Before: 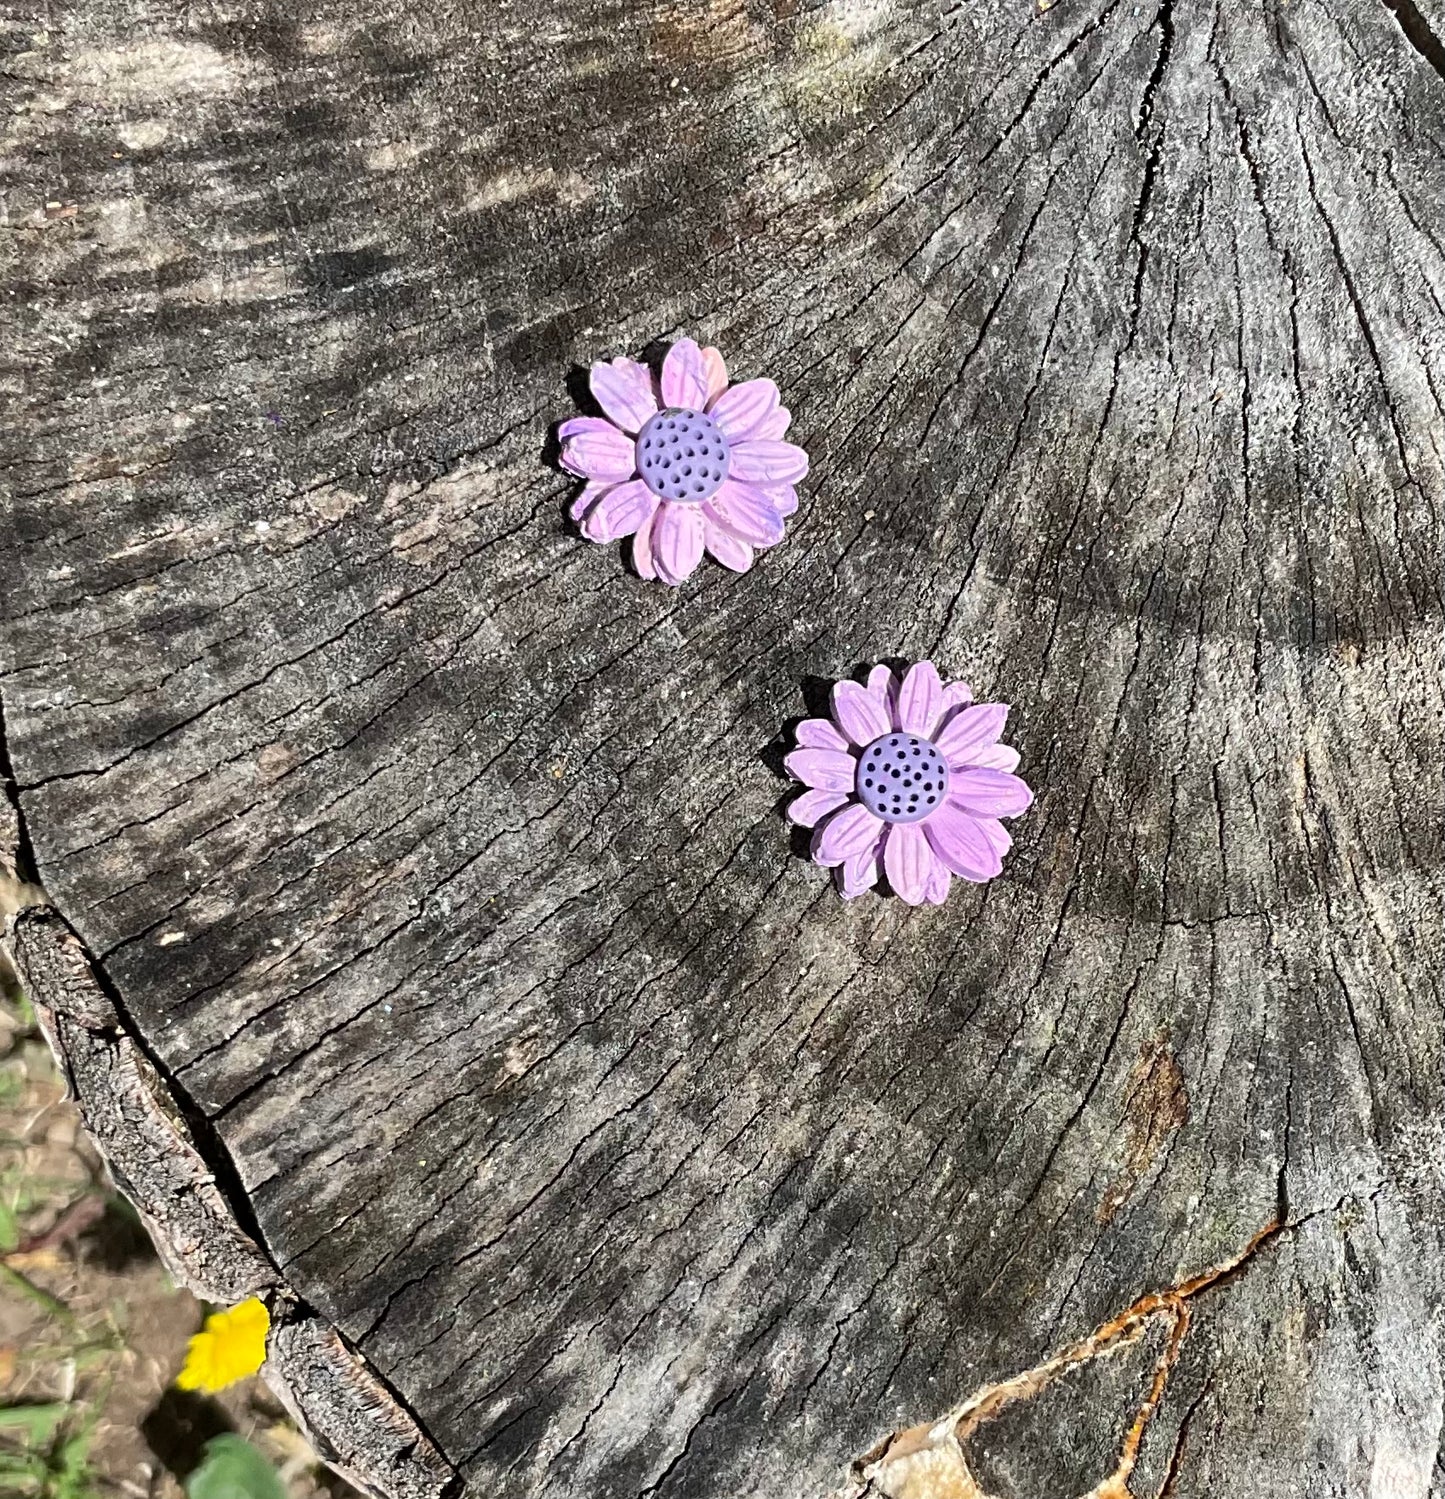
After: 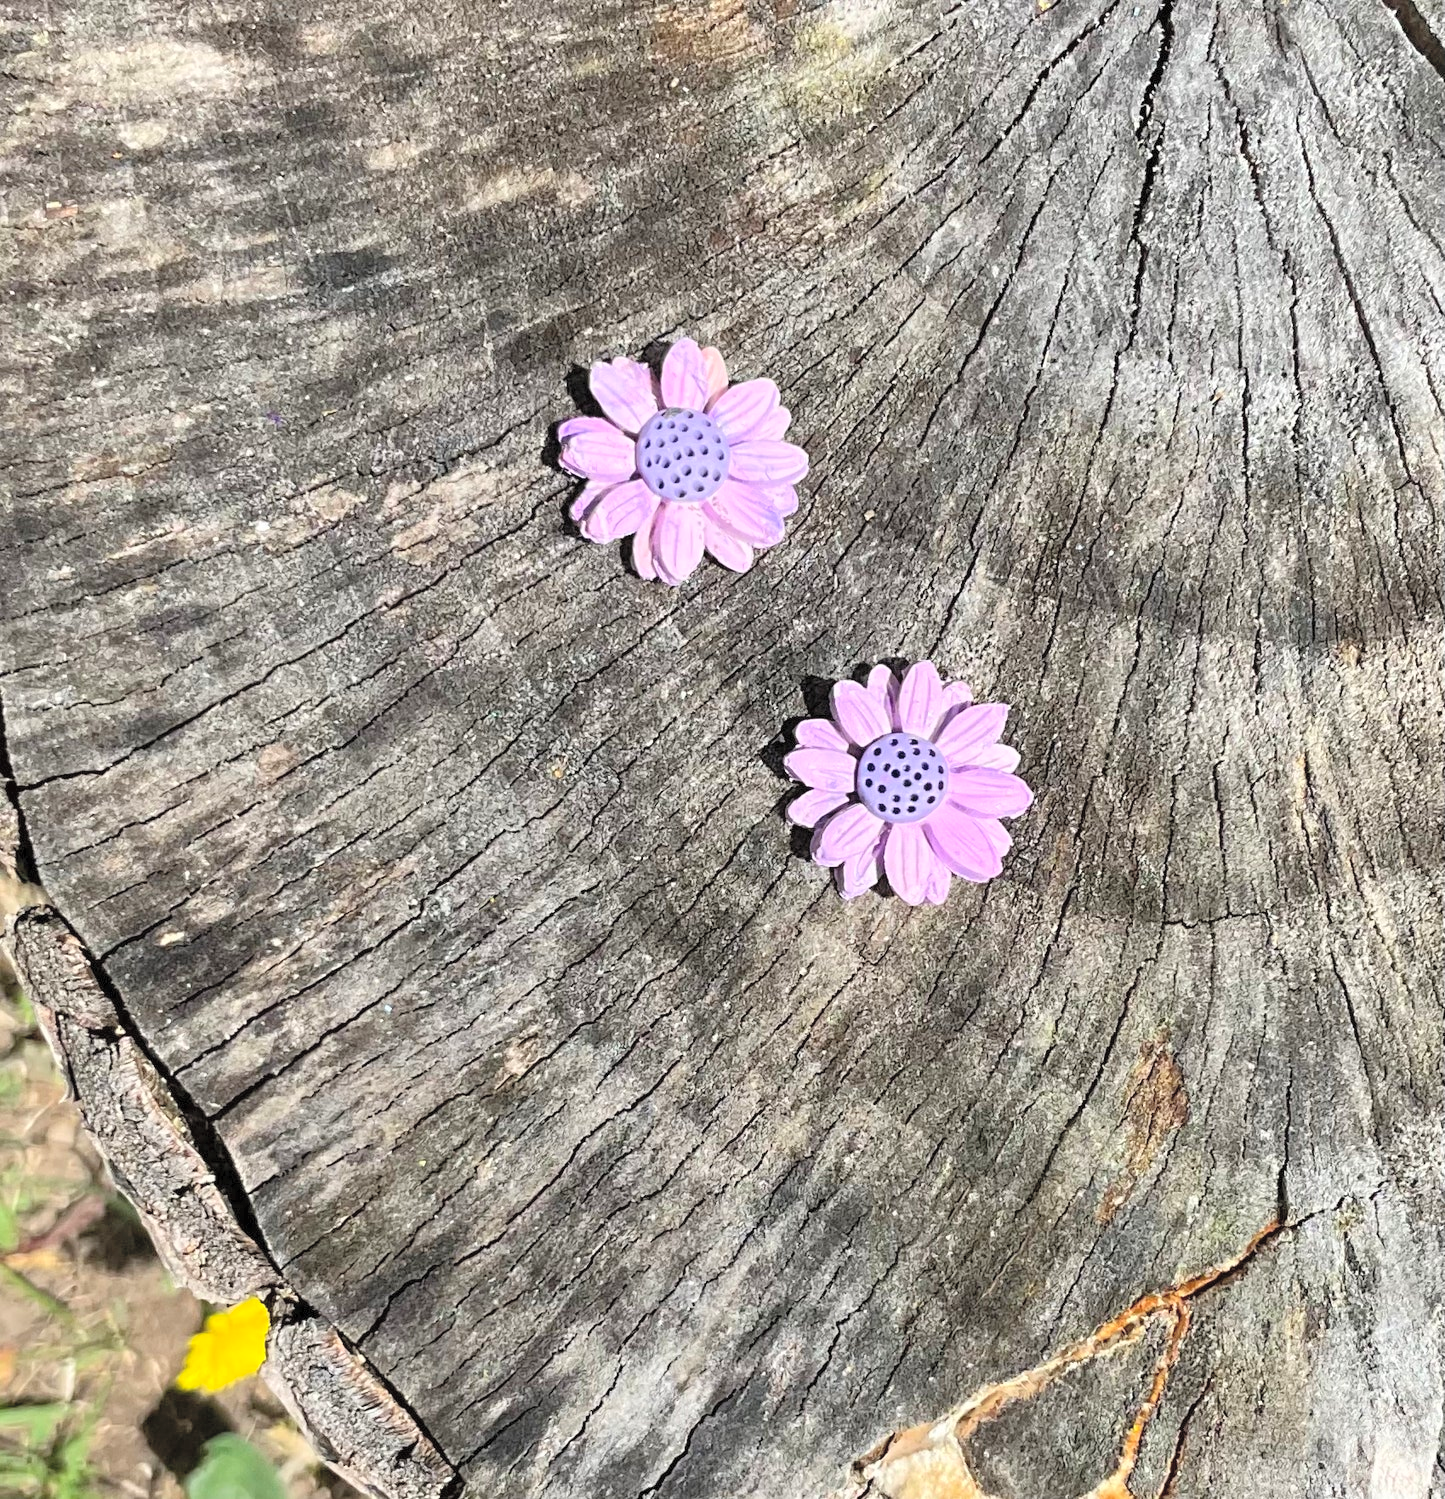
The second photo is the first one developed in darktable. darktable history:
color correction: highlights b* 0.066, saturation 1.12
contrast brightness saturation: brightness 0.277
